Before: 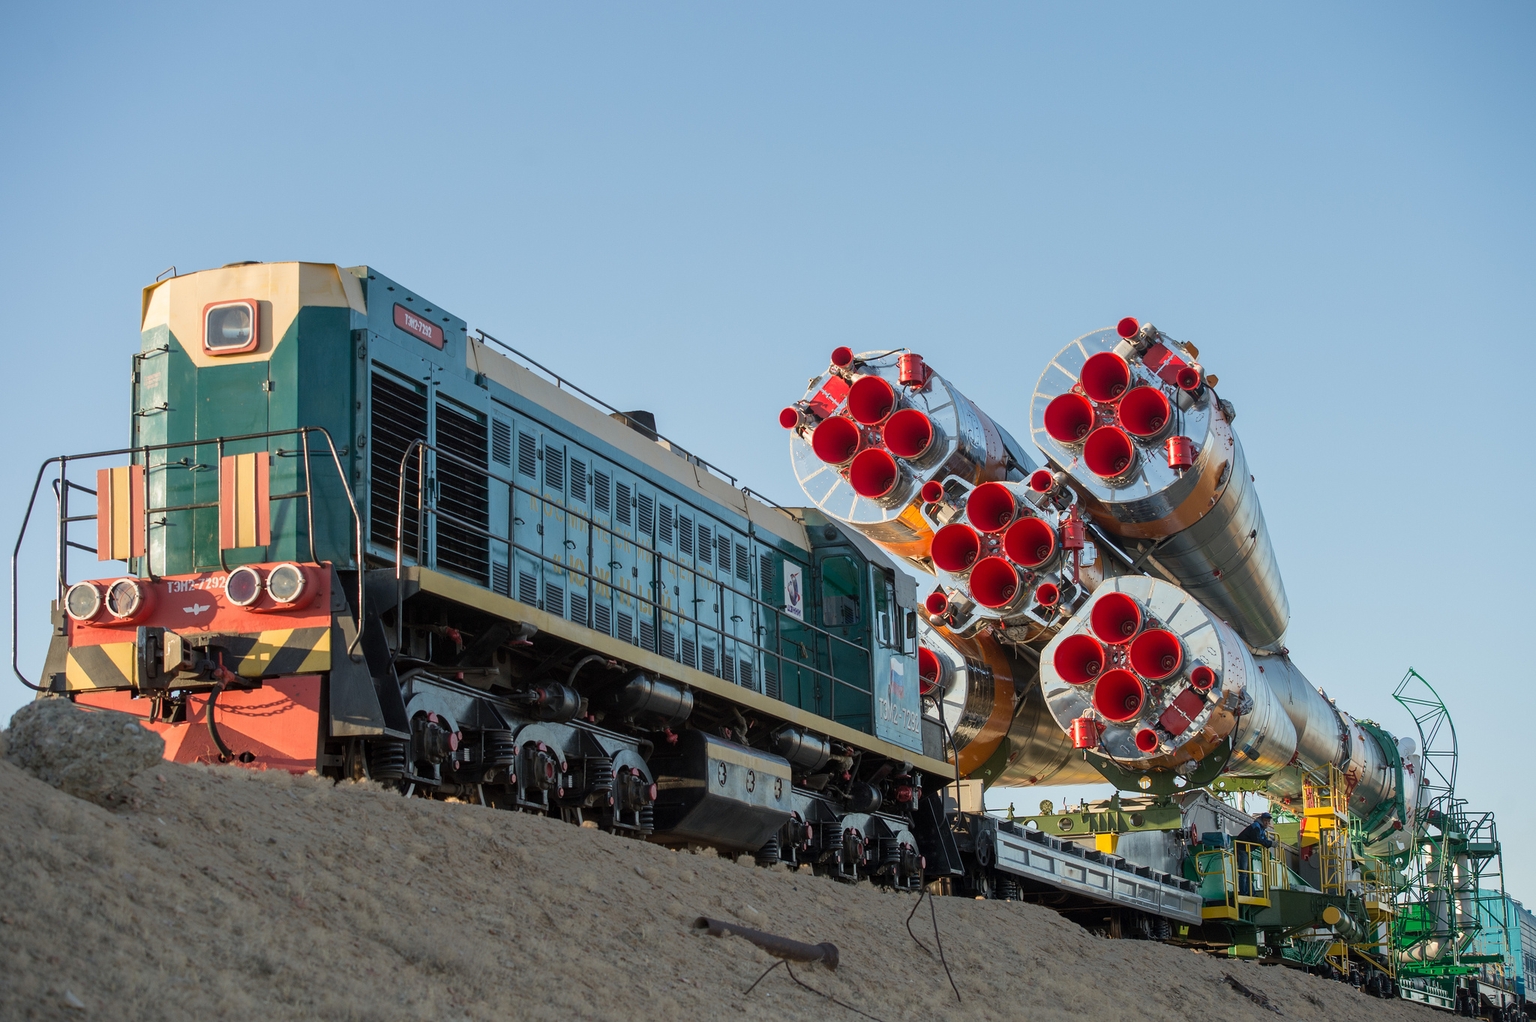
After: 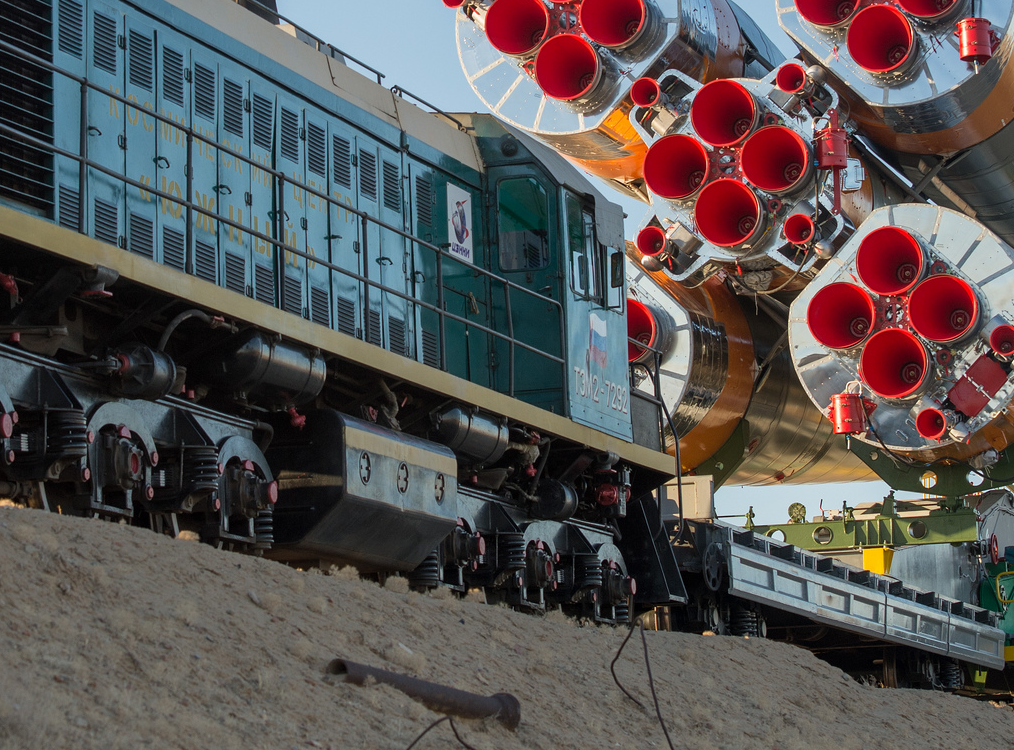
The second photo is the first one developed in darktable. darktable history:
crop: left 29.226%, top 41.421%, right 21.242%, bottom 3.488%
